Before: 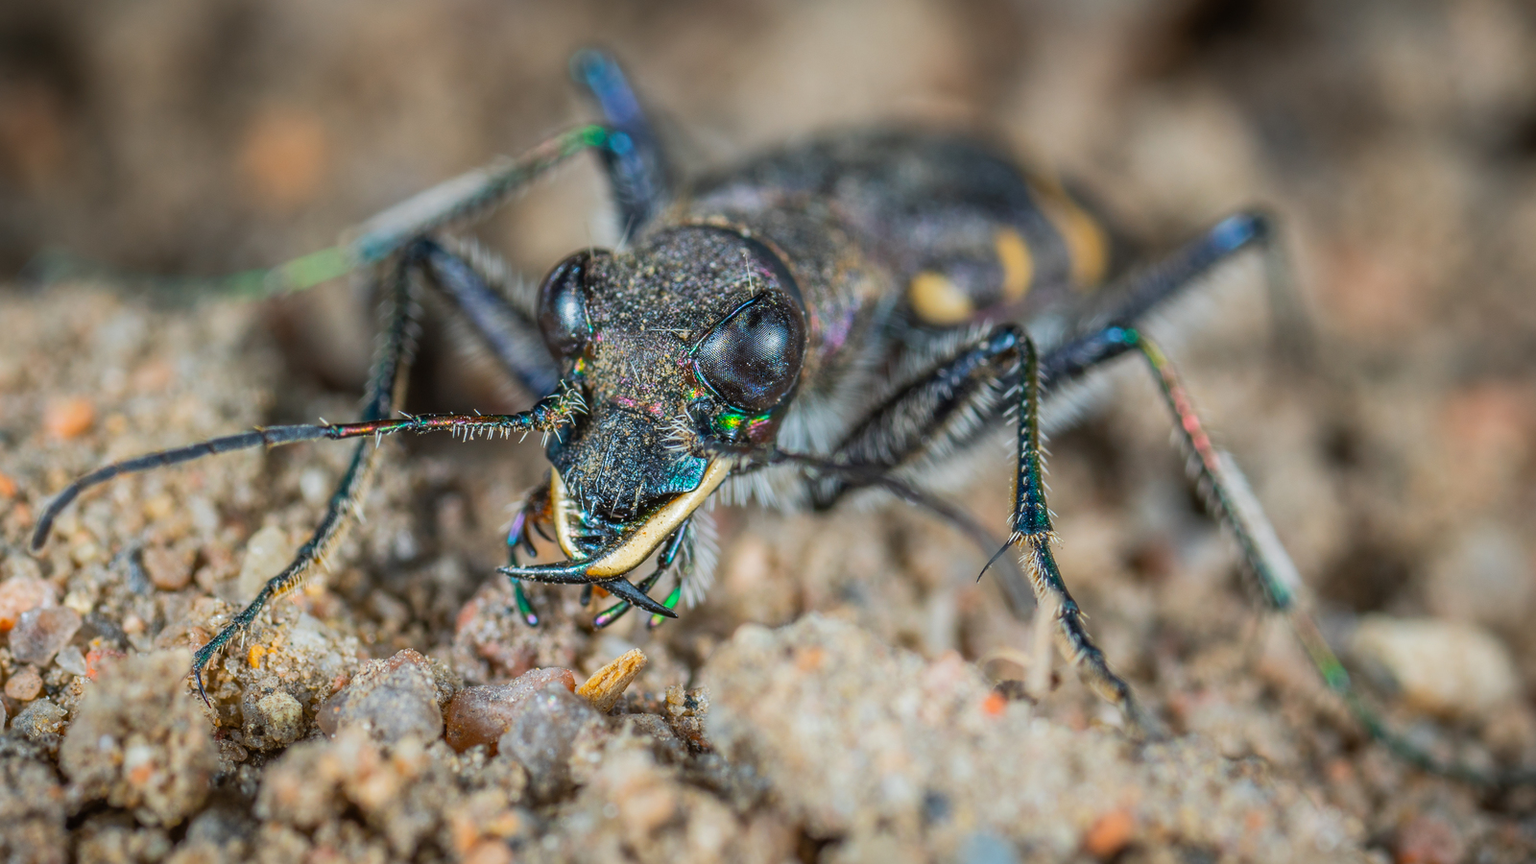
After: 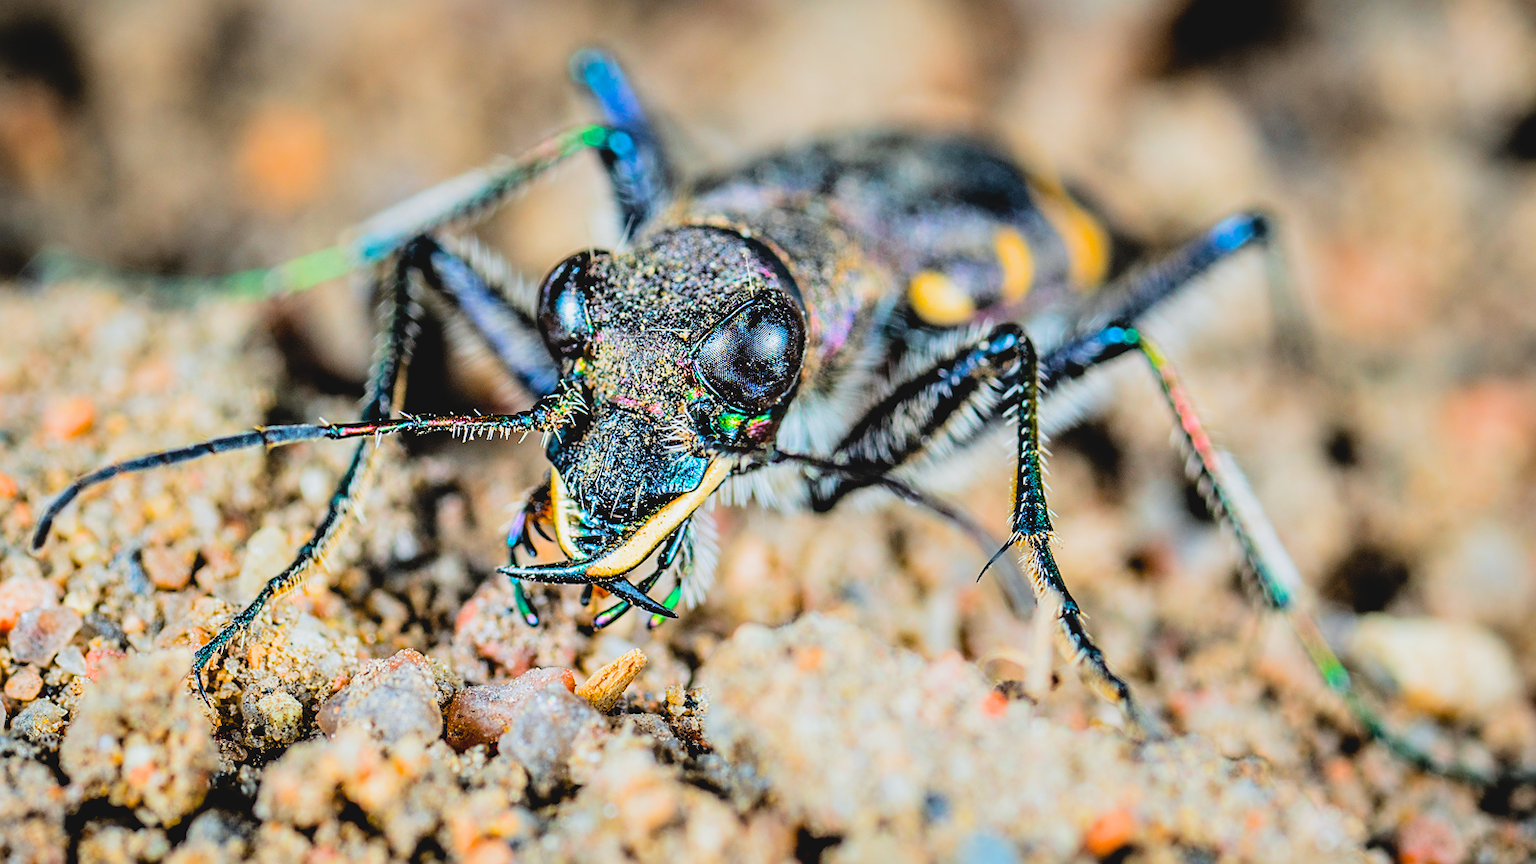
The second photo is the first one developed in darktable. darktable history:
sharpen: on, module defaults
exposure: black level correction 0.001, compensate exposure bias true, compensate highlight preservation false
filmic rgb: black relative exposure -5.09 EV, white relative exposure 3.5 EV, hardness 3.19, contrast 1.299, highlights saturation mix -49.29%
contrast equalizer: y [[0.6 ×6], [0.55 ×6], [0 ×6], [0 ×6], [0 ×6]]
color balance rgb: global offset › luminance -0.418%, perceptual saturation grading › global saturation 25.544%, global vibrance 0.546%
tone equalizer: -8 EV 1.02 EV, -7 EV 0.976 EV, -6 EV 1.01 EV, -5 EV 1.01 EV, -4 EV 1.02 EV, -3 EV 0.725 EV, -2 EV 0.478 EV, -1 EV 0.237 EV, edges refinement/feathering 500, mask exposure compensation -1.57 EV, preserve details no
contrast brightness saturation: contrast -0.091, brightness 0.043, saturation 0.076
